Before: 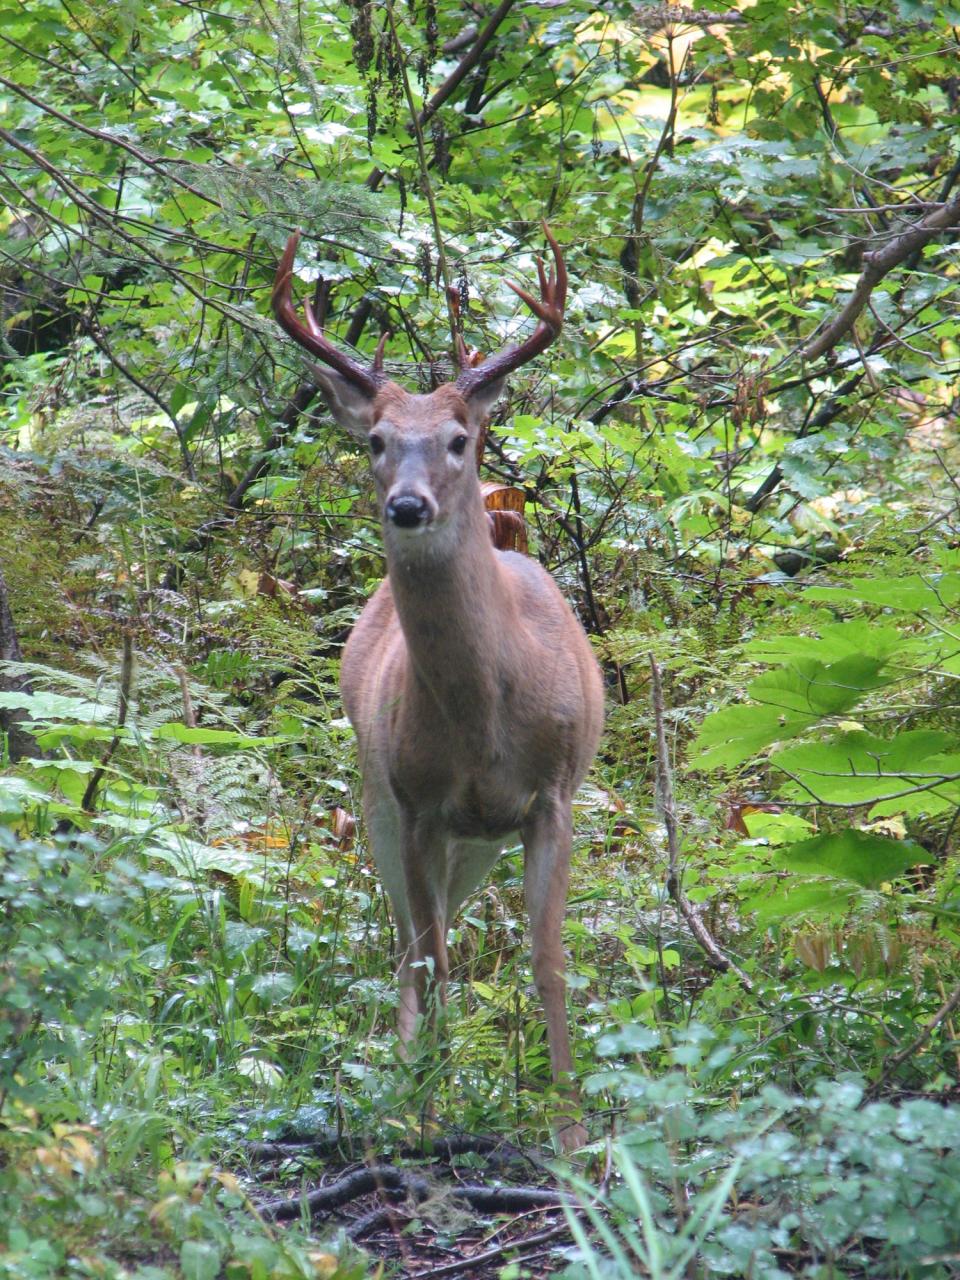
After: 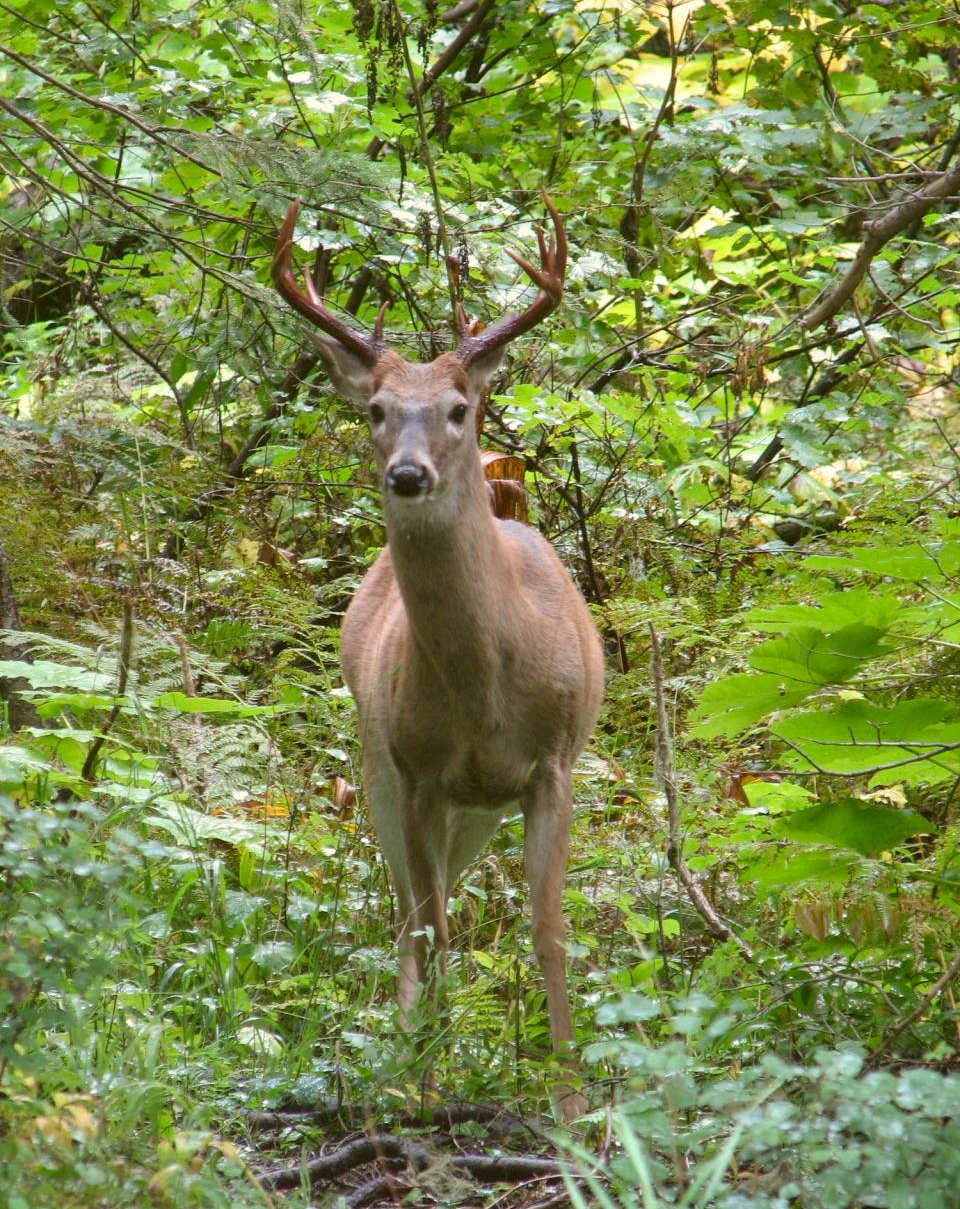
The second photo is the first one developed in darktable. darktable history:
crop and rotate: top 2.479%, bottom 3.018%
color correction: highlights a* -1.43, highlights b* 10.12, shadows a* 0.395, shadows b* 19.35
